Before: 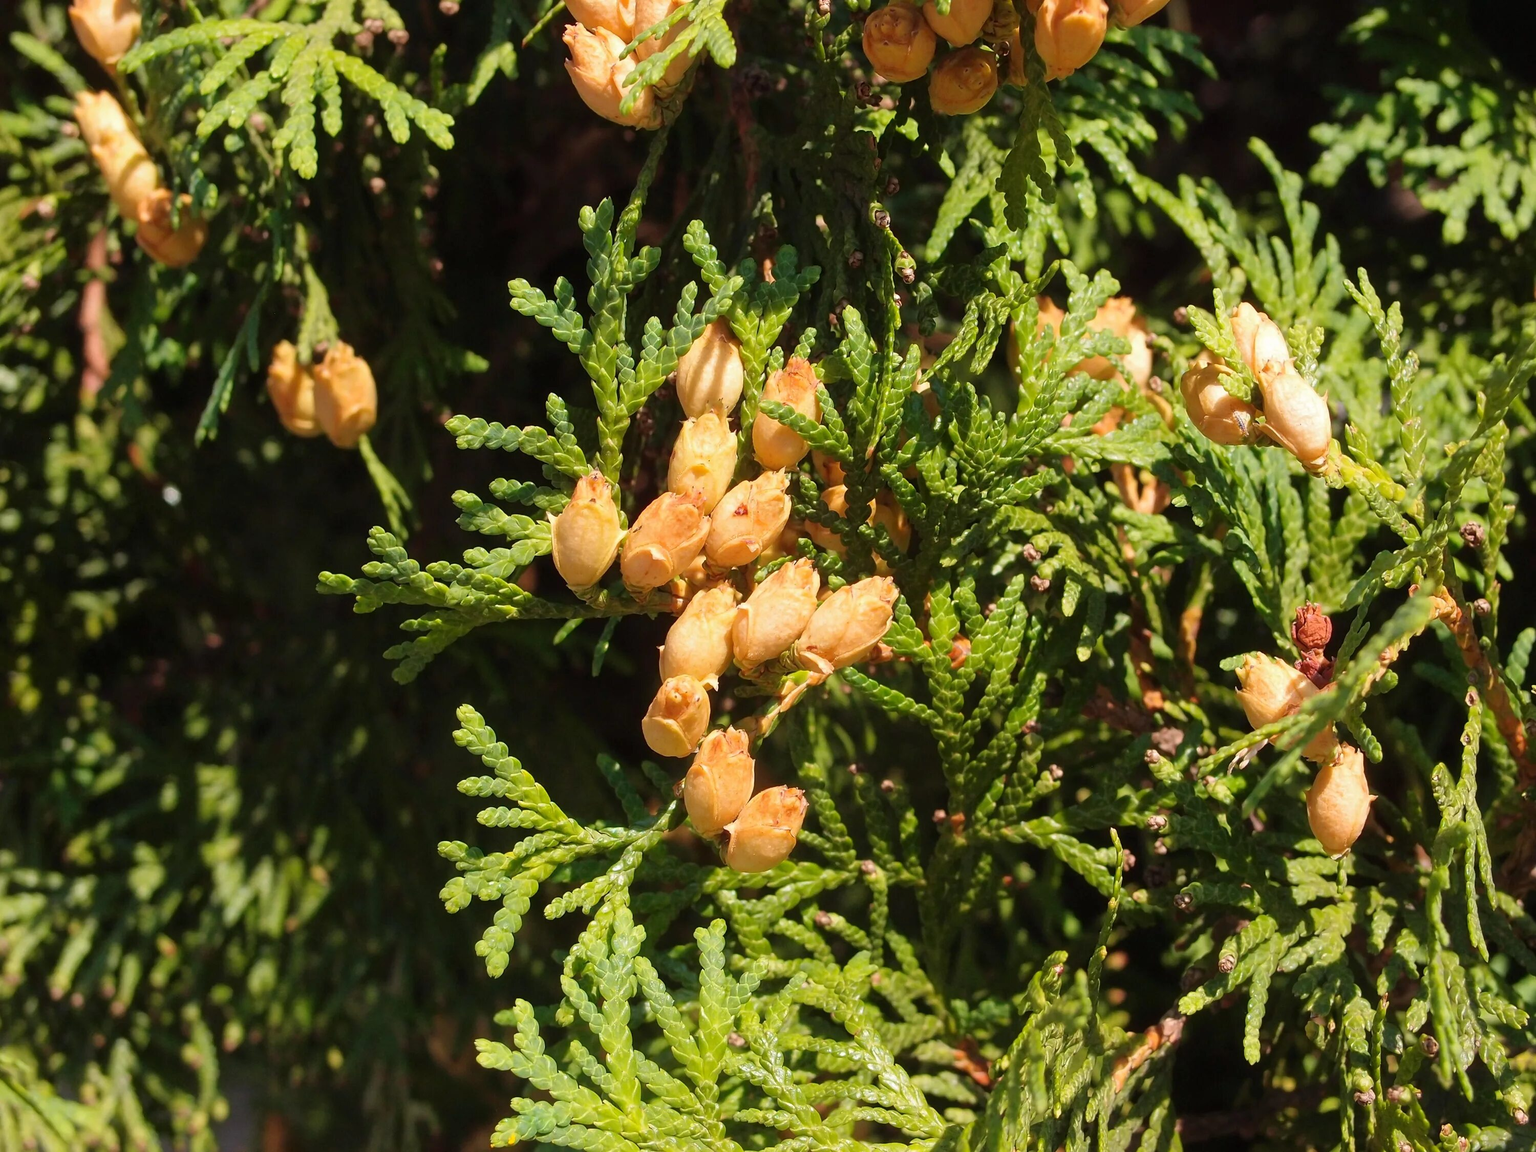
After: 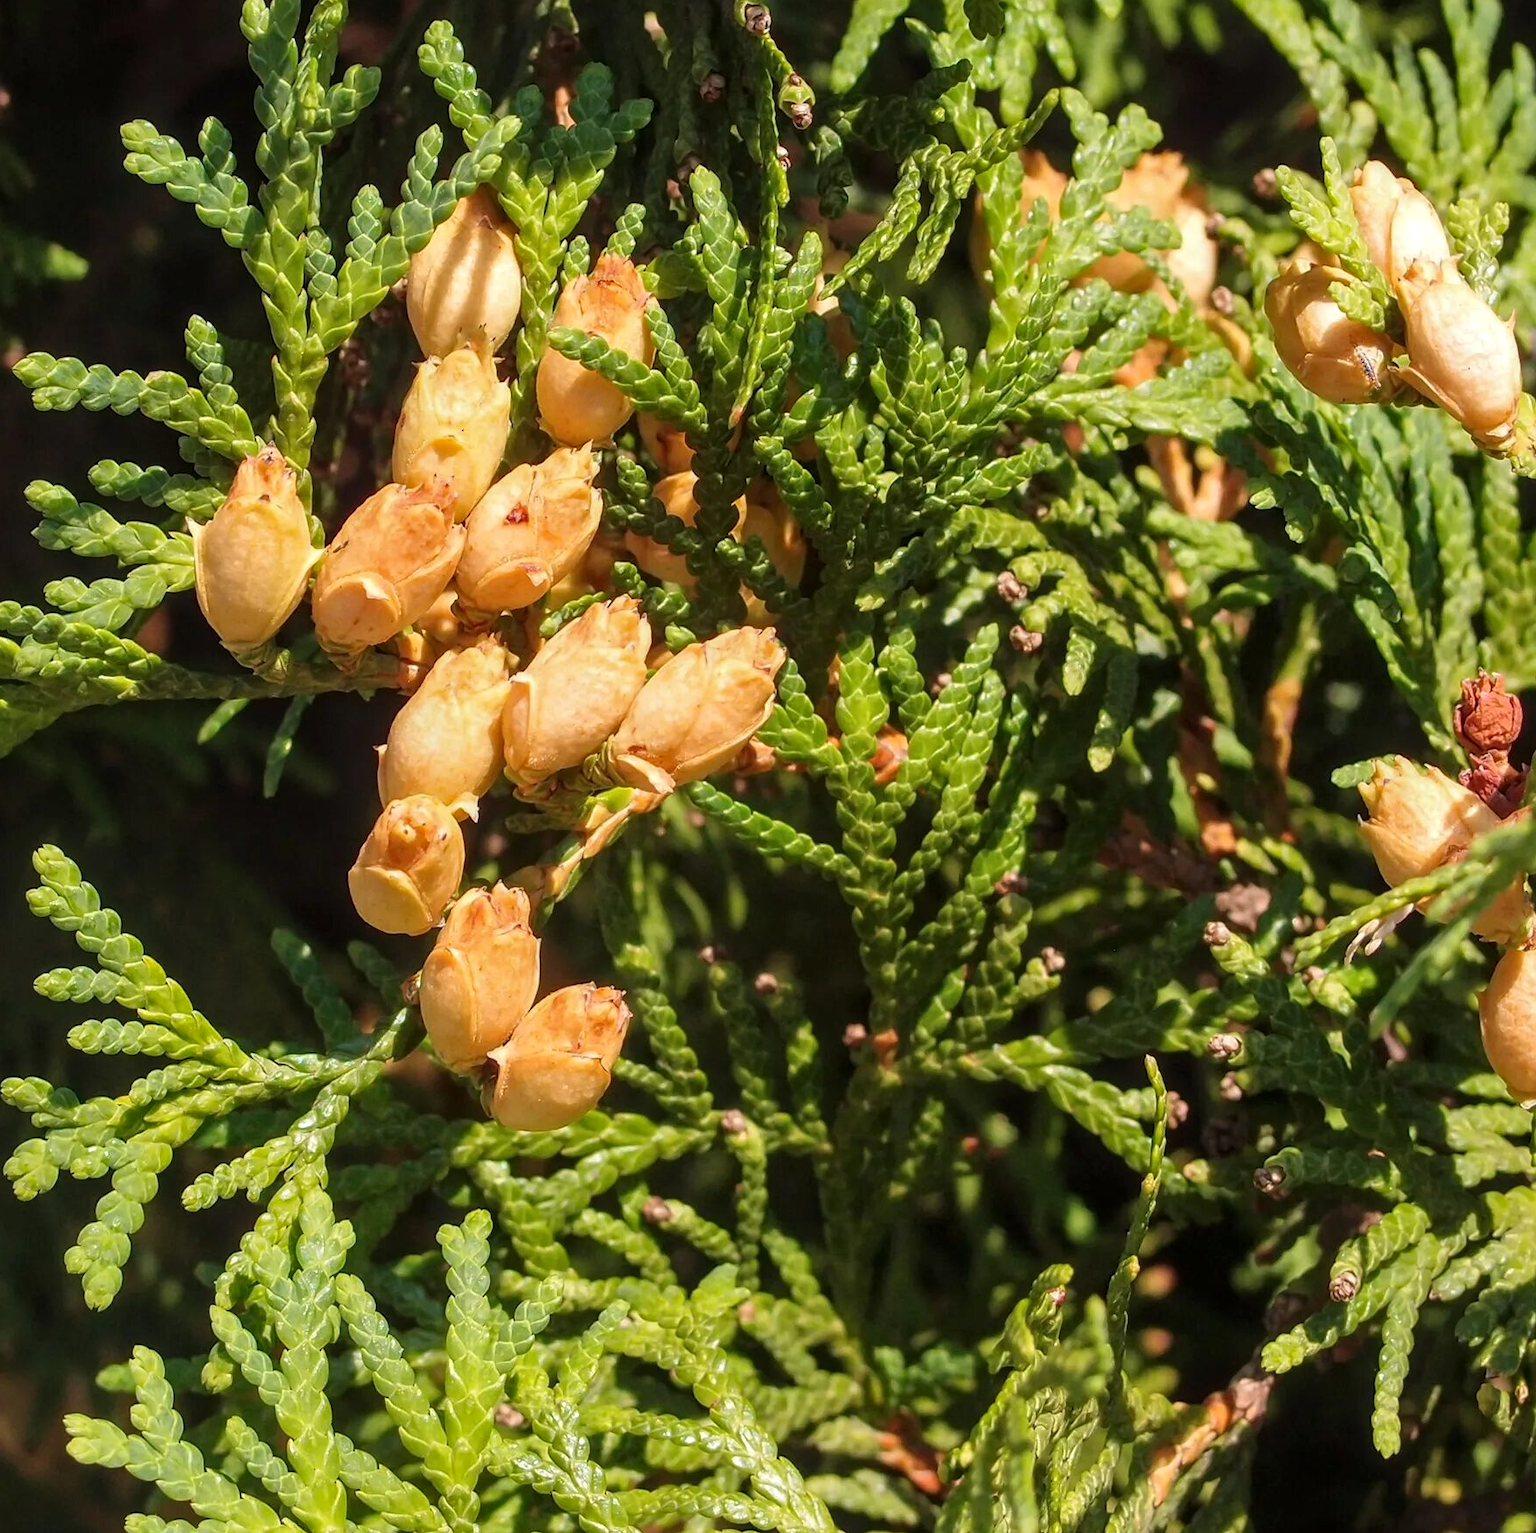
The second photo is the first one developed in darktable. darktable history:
local contrast: on, module defaults
crop and rotate: left 28.476%, top 18.058%, right 12.73%, bottom 3.692%
